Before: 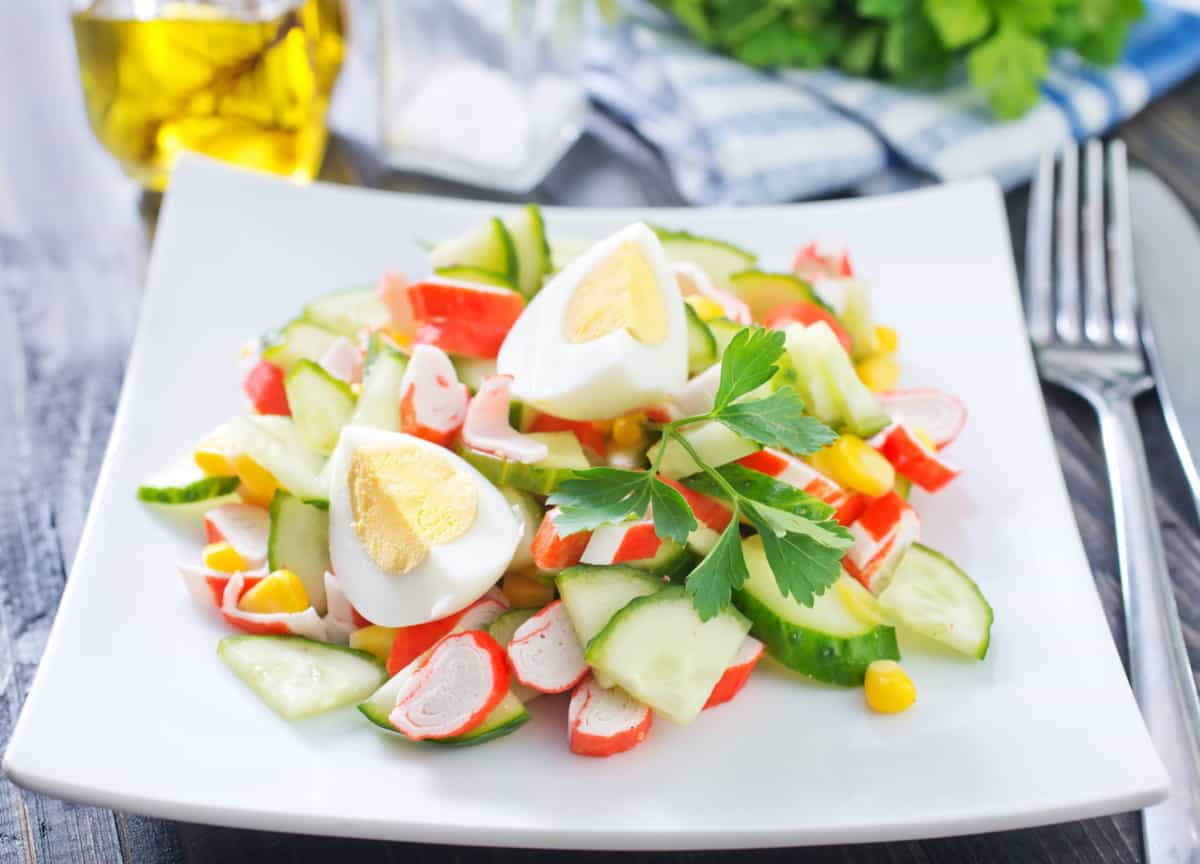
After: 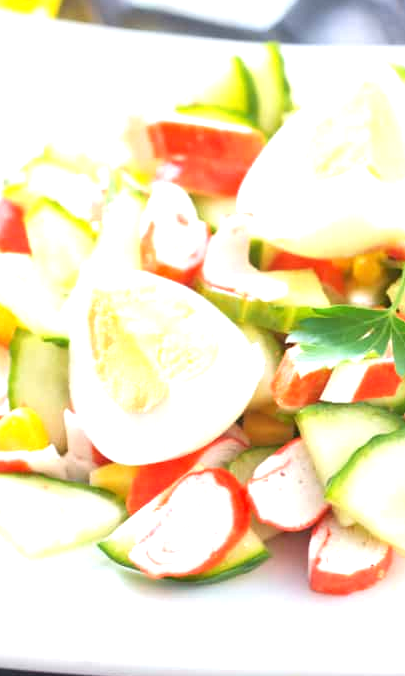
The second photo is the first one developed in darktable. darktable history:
crop and rotate: left 21.687%, top 18.767%, right 44.513%, bottom 2.981%
exposure: black level correction 0, exposure 0.868 EV, compensate highlight preservation false
